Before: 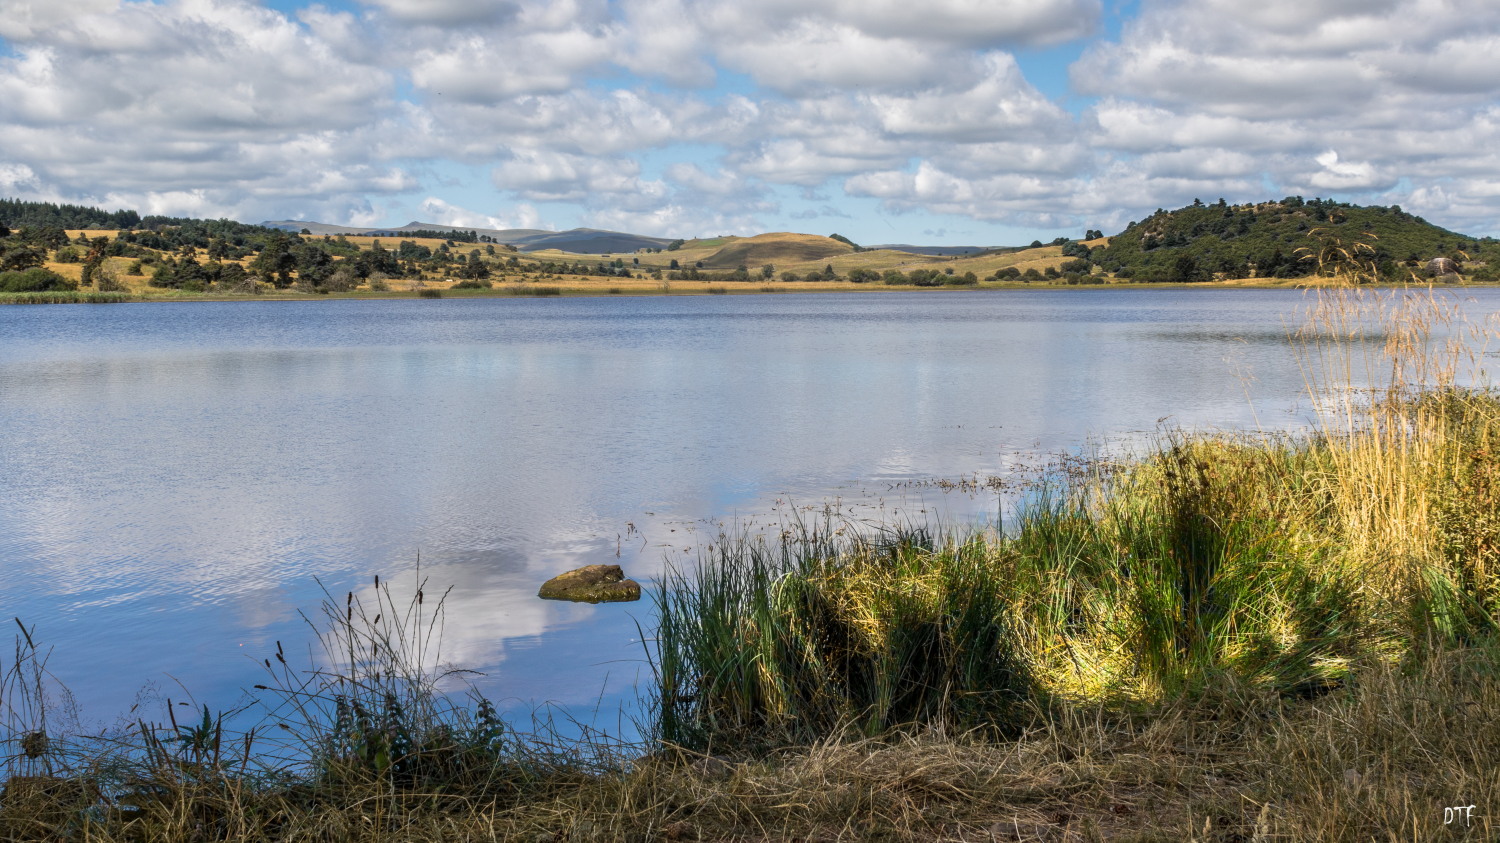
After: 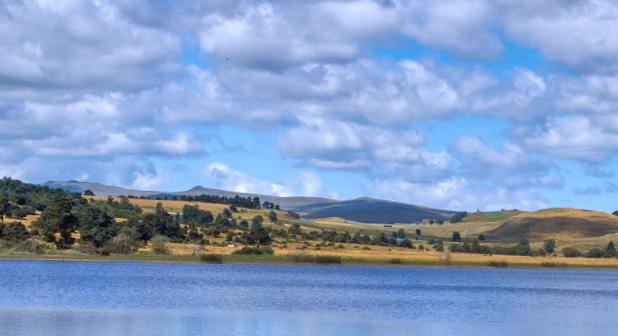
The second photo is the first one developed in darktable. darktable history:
shadows and highlights: soften with gaussian
crop: left 15.452%, top 5.459%, right 43.956%, bottom 56.62%
tone equalizer: on, module defaults
color calibration: illuminant as shot in camera, x 0.37, y 0.382, temperature 4313.32 K
rotate and perspective: rotation 1.72°, automatic cropping off
color balance rgb: perceptual saturation grading › global saturation 20%, global vibrance 20%
